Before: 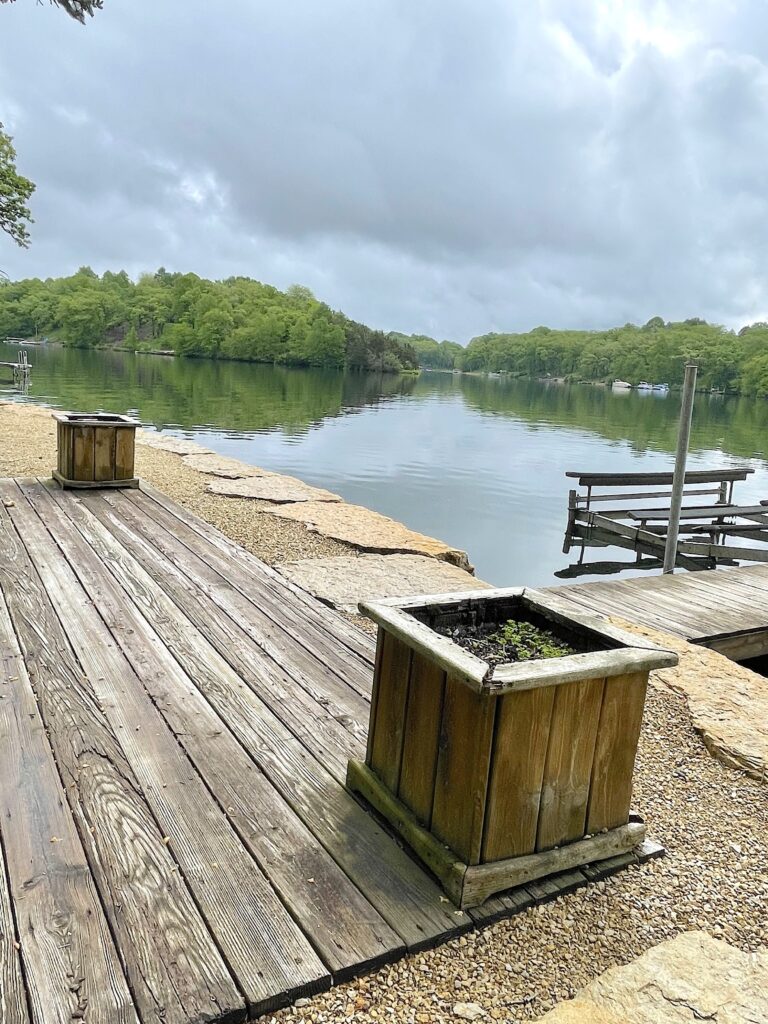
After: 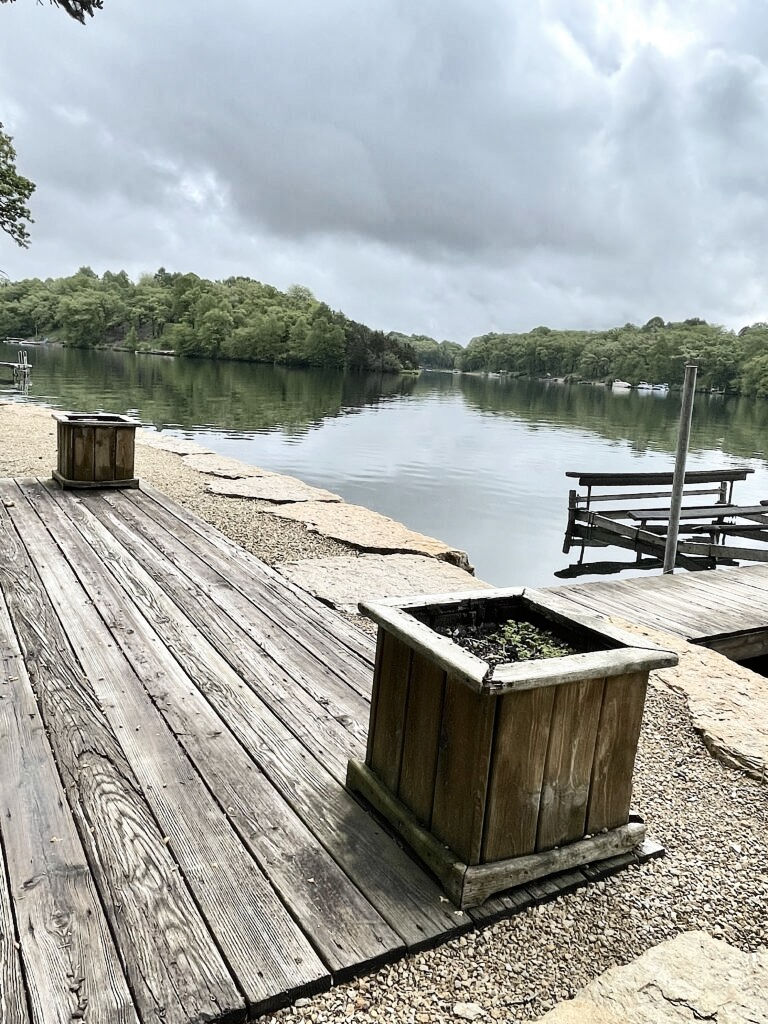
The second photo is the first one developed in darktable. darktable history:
color correction: saturation 0.57
contrast brightness saturation: contrast 0.28
shadows and highlights: radius 108.52, shadows 23.73, highlights -59.32, low approximation 0.01, soften with gaussian
